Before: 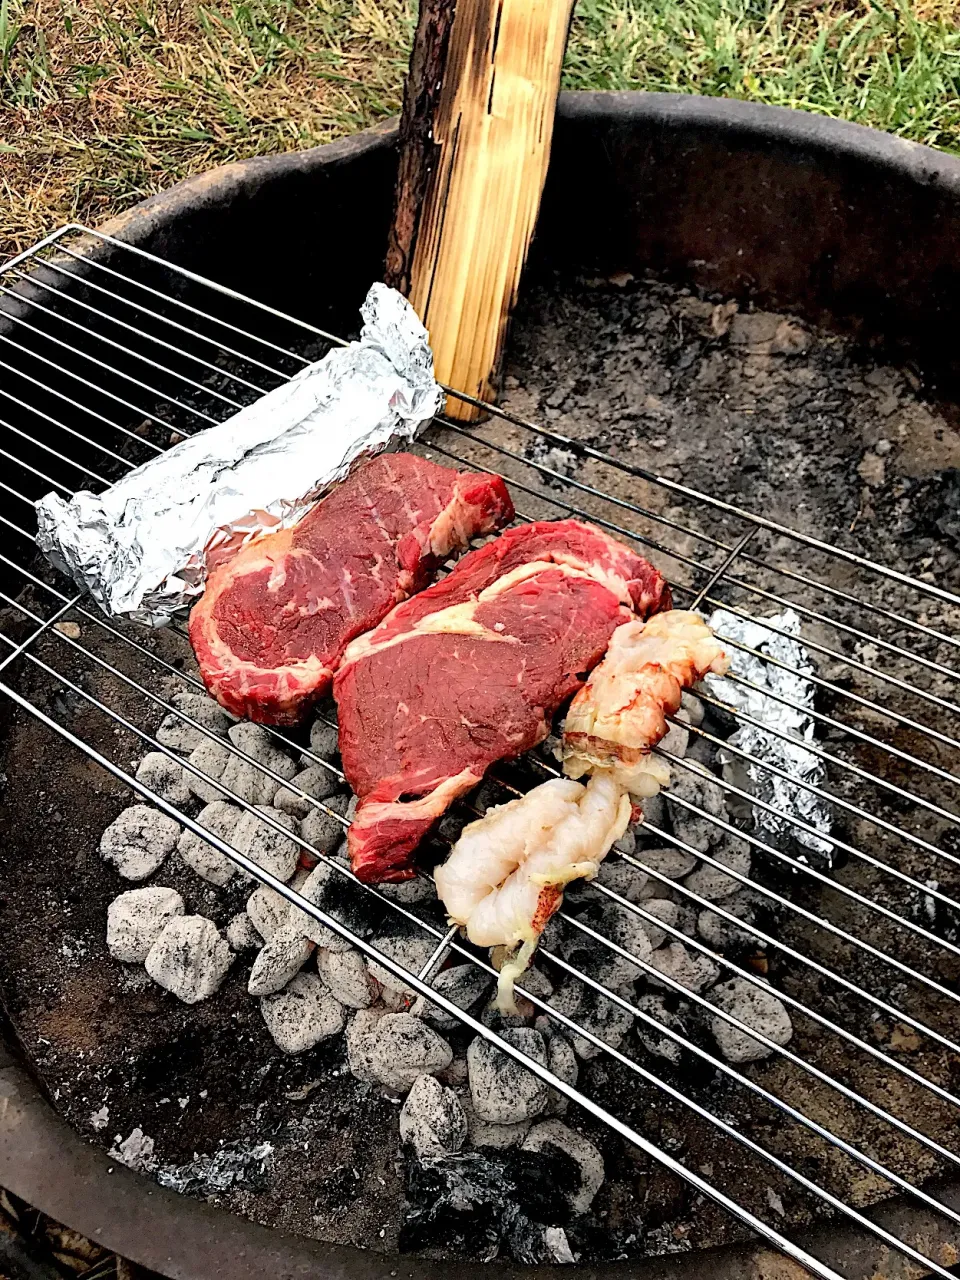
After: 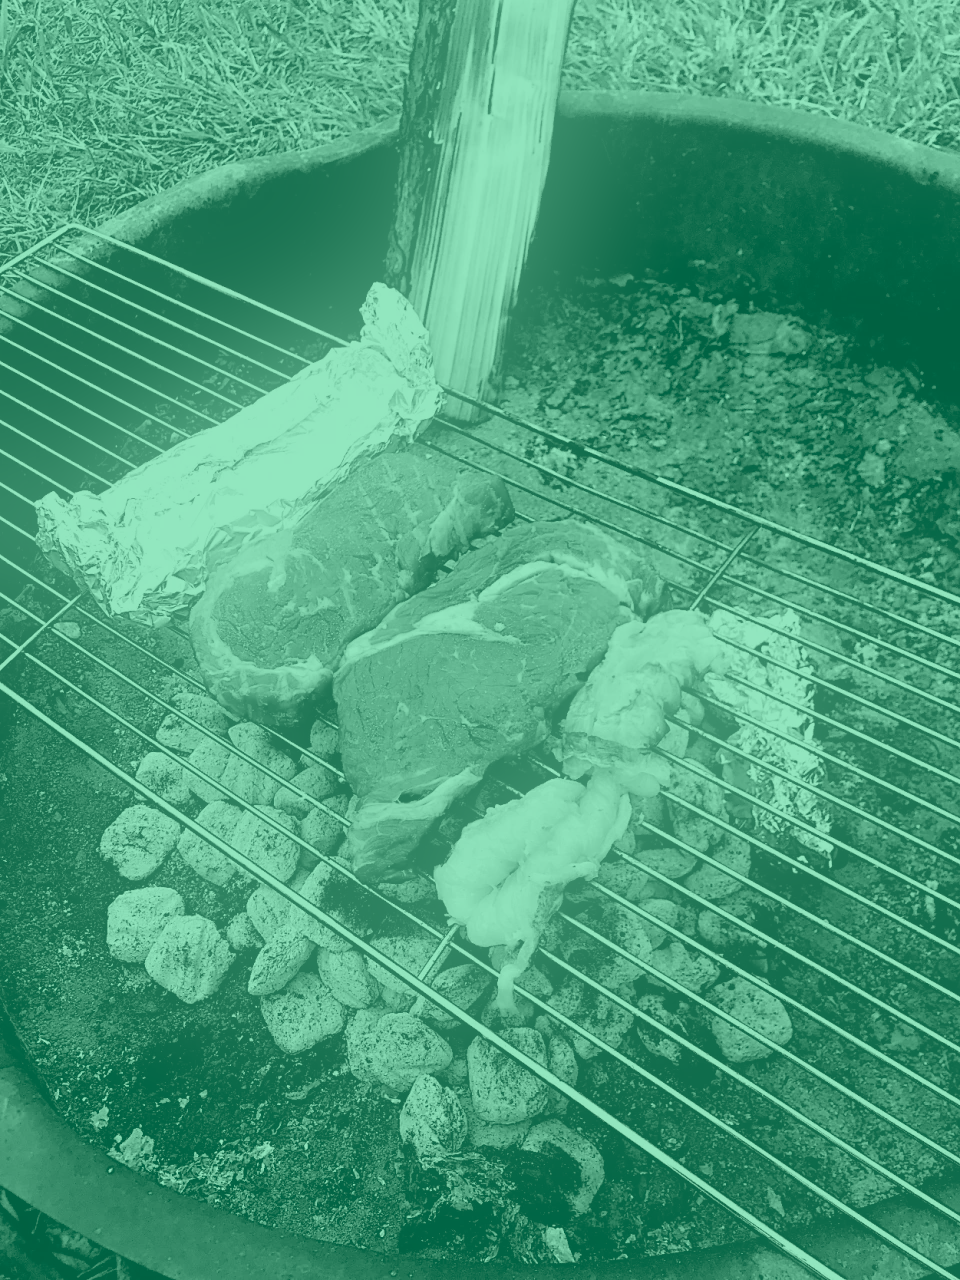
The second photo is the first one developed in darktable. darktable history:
color contrast: blue-yellow contrast 0.62
colorize: hue 147.6°, saturation 65%, lightness 21.64%
bloom: threshold 82.5%, strength 16.25%
